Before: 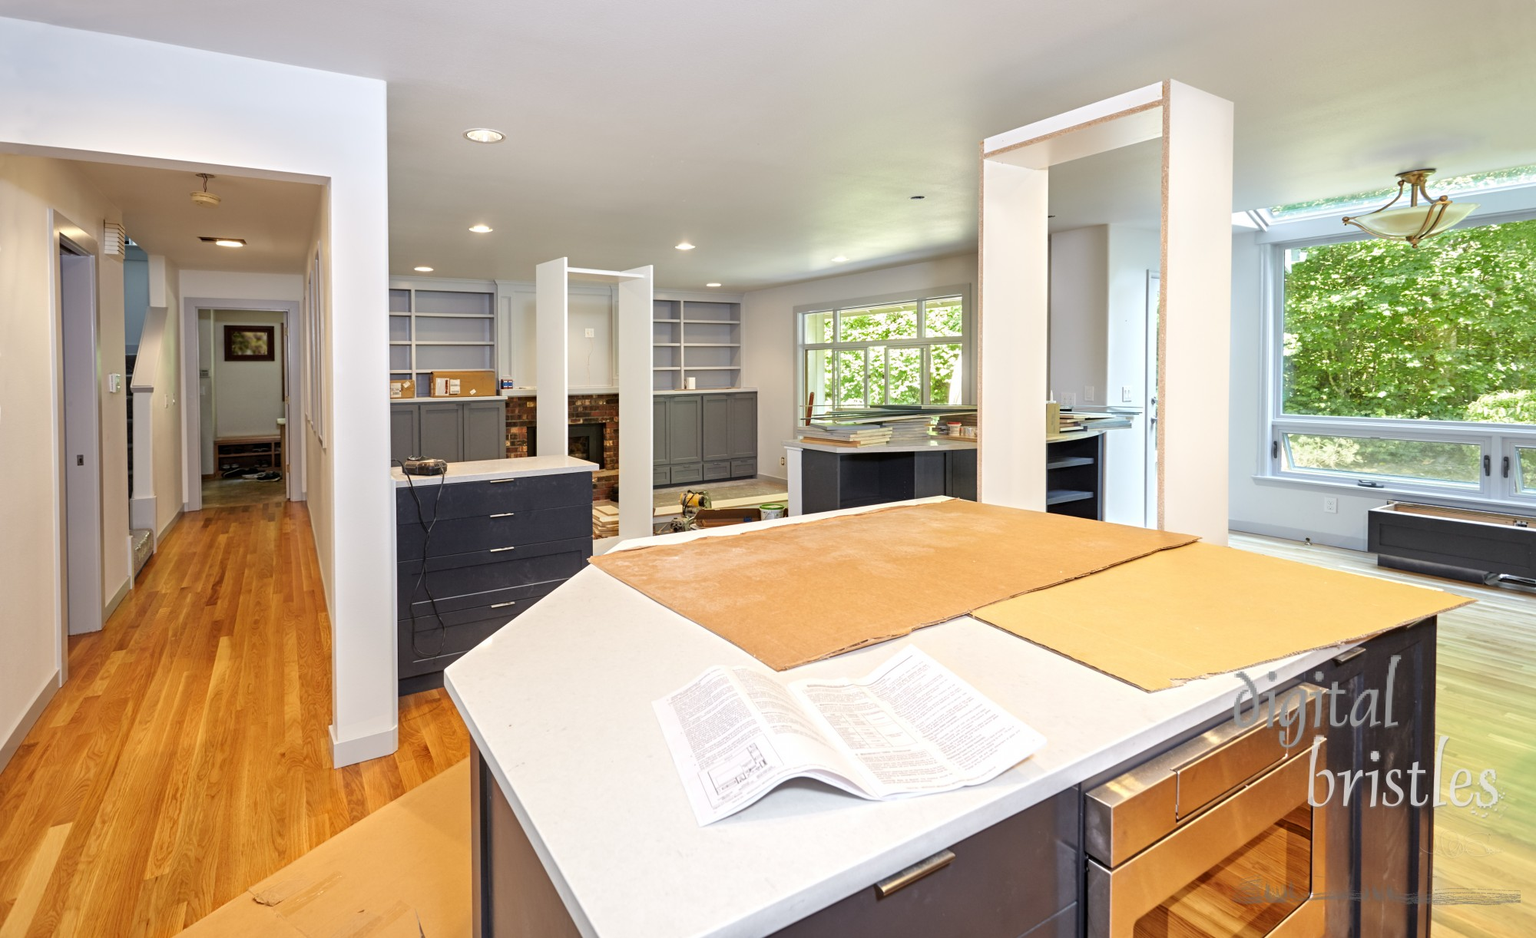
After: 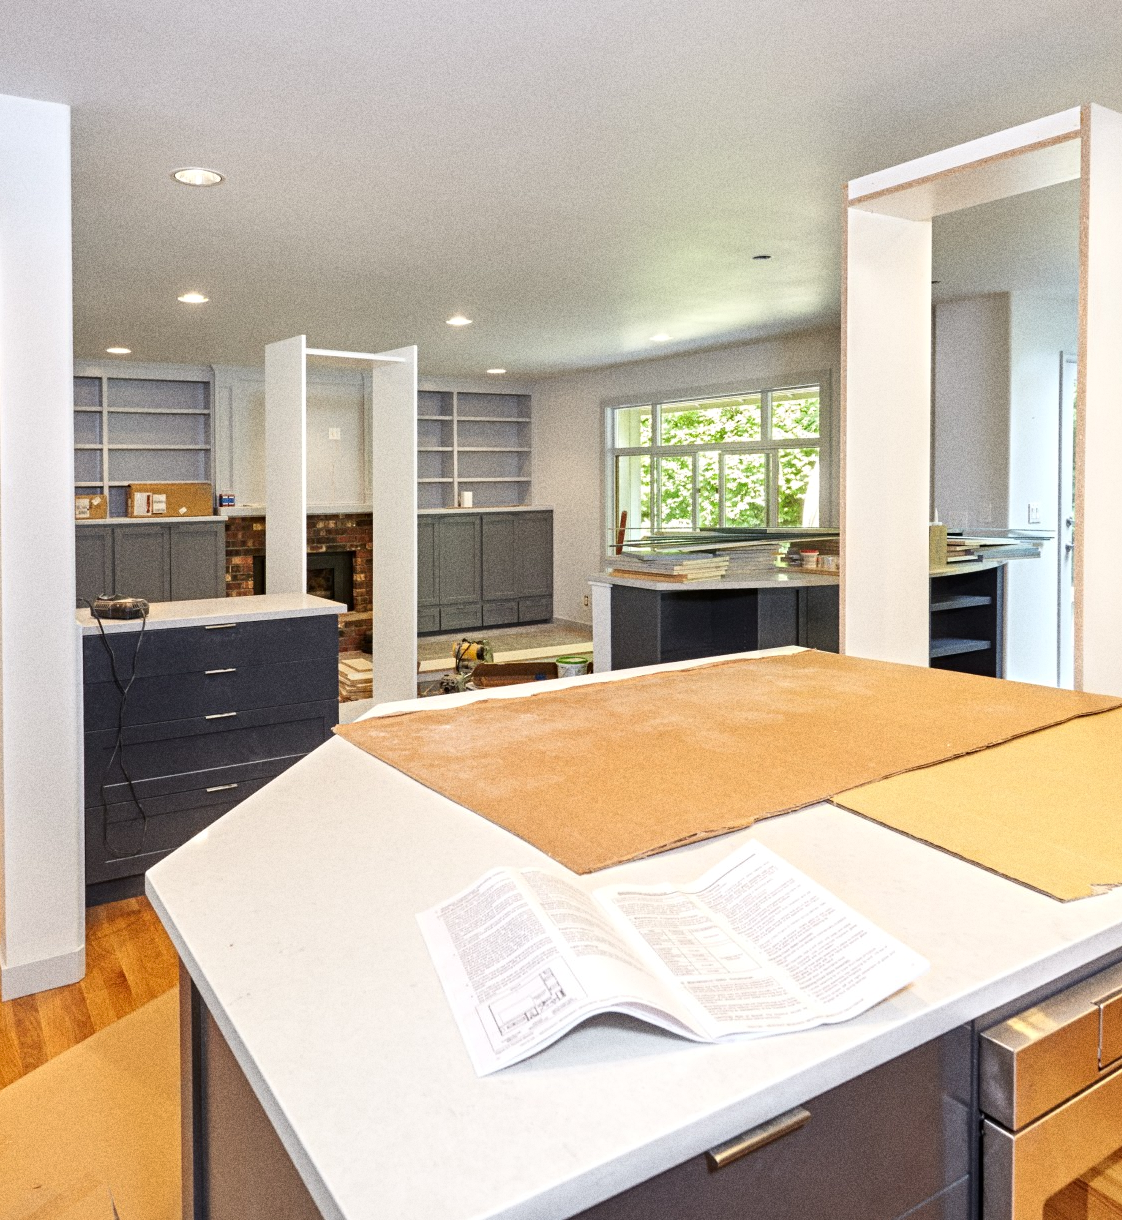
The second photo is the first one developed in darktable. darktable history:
grain: coarseness 11.82 ISO, strength 36.67%, mid-tones bias 74.17%
local contrast: mode bilateral grid, contrast 100, coarseness 100, detail 108%, midtone range 0.2
crop: left 21.674%, right 22.086%
